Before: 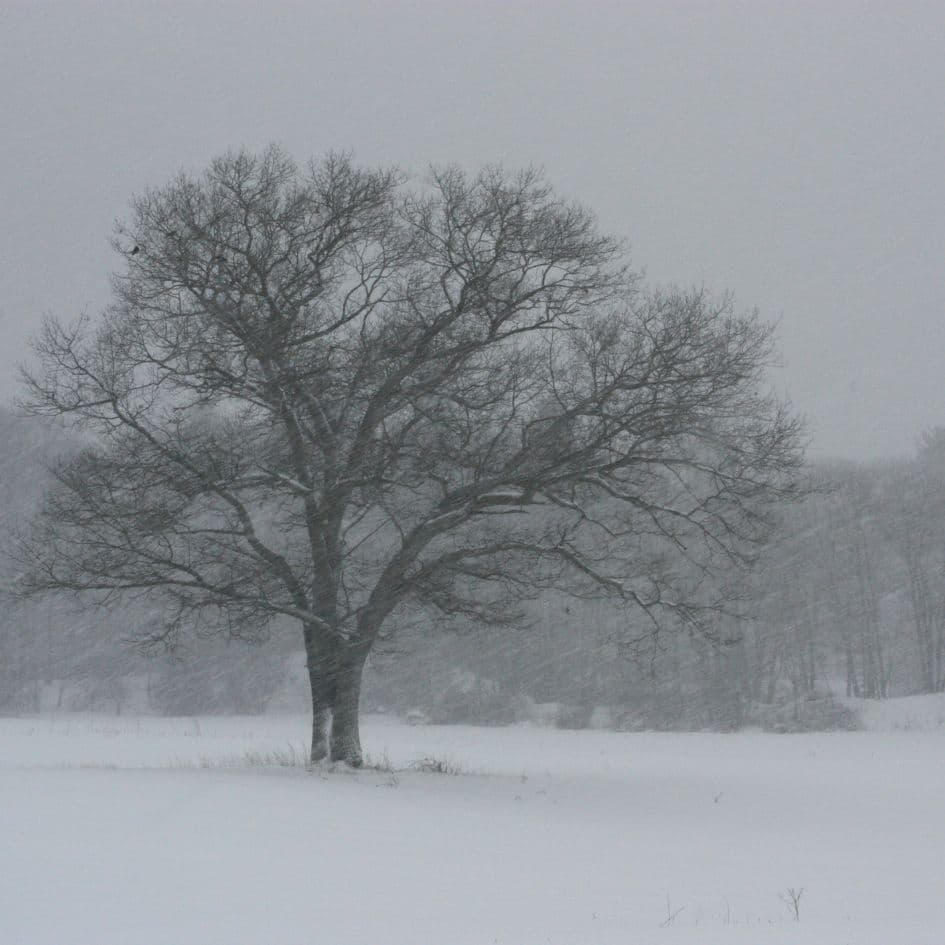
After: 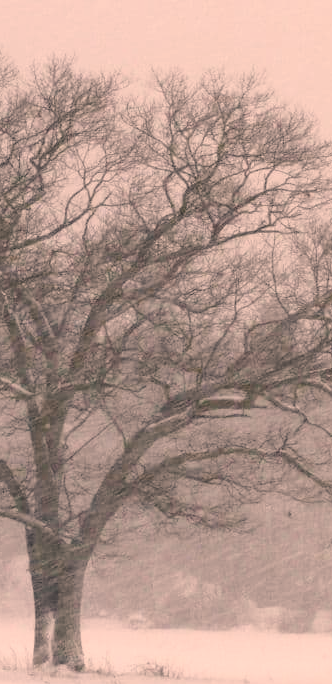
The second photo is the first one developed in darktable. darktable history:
crop and rotate: left 29.476%, top 10.214%, right 35.32%, bottom 17.333%
base curve: curves: ch0 [(0, 0) (0.028, 0.03) (0.121, 0.232) (0.46, 0.748) (0.859, 0.968) (1, 1)], preserve colors none
color correction: highlights a* 17.88, highlights b* 18.79
